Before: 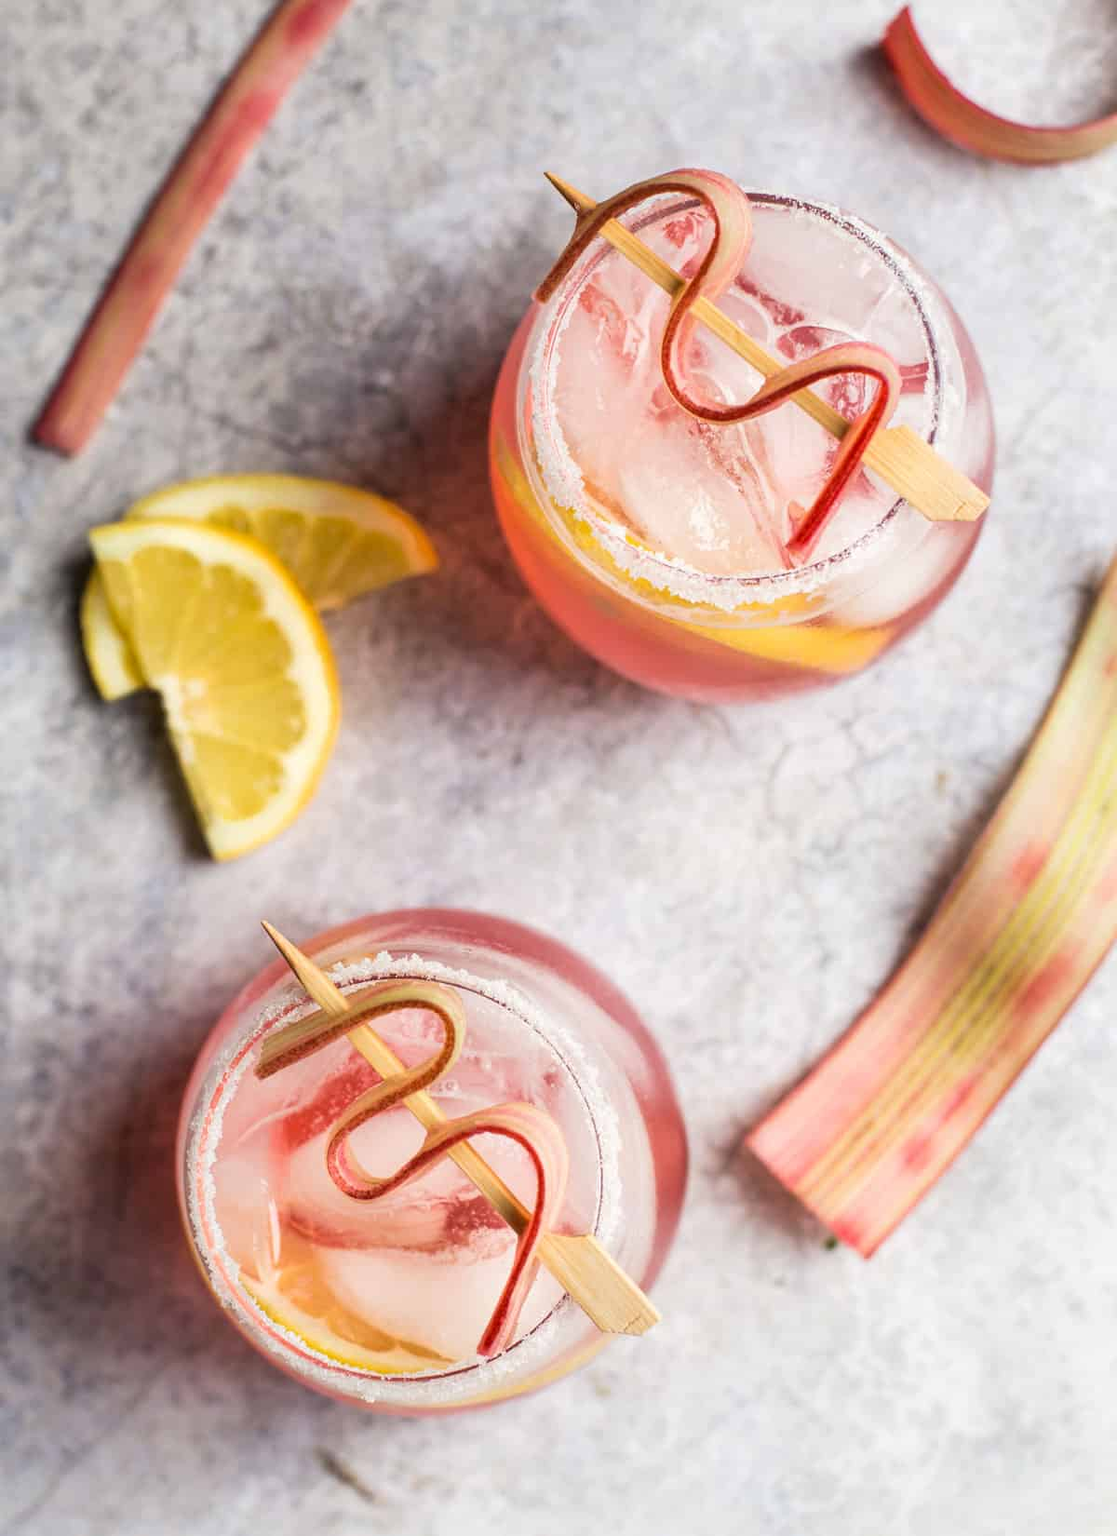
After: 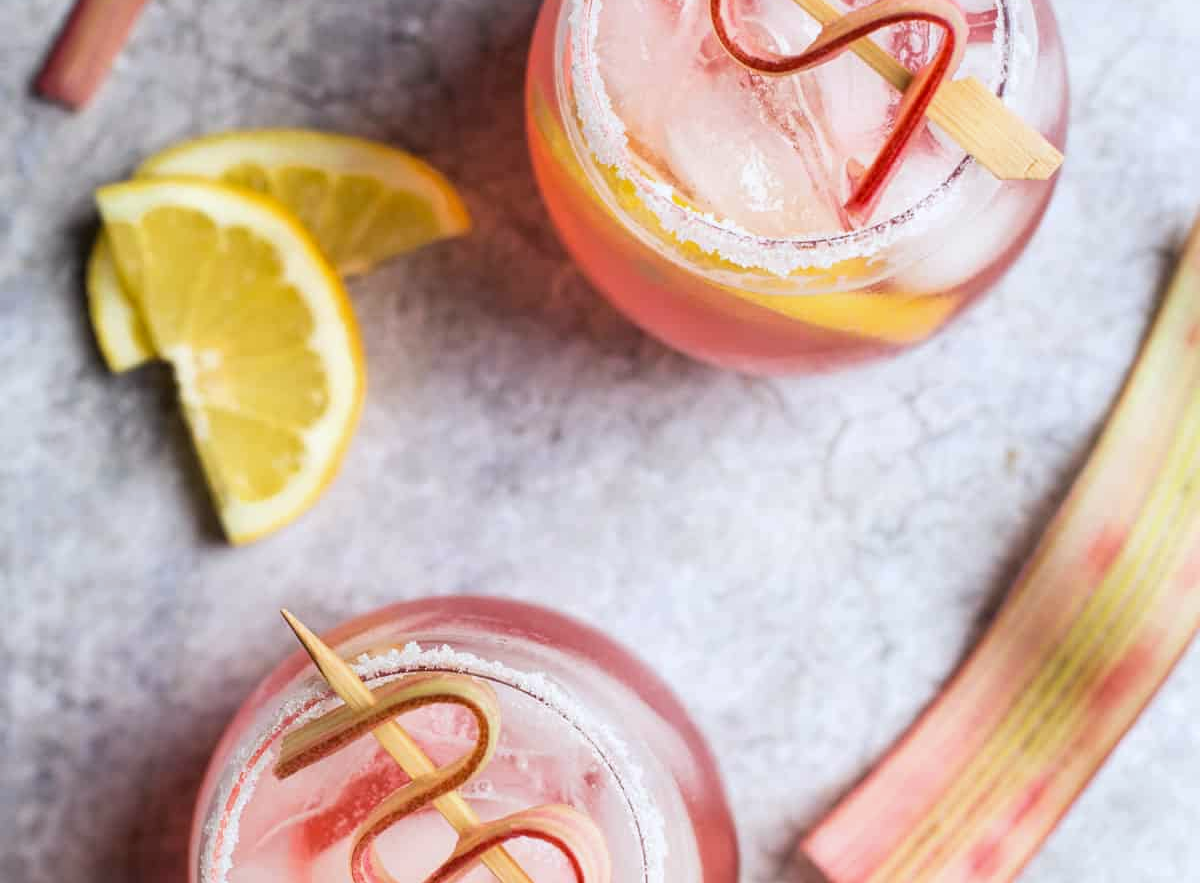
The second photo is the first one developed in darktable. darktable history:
crop and rotate: top 23.043%, bottom 23.437%
white balance: red 0.967, blue 1.049
